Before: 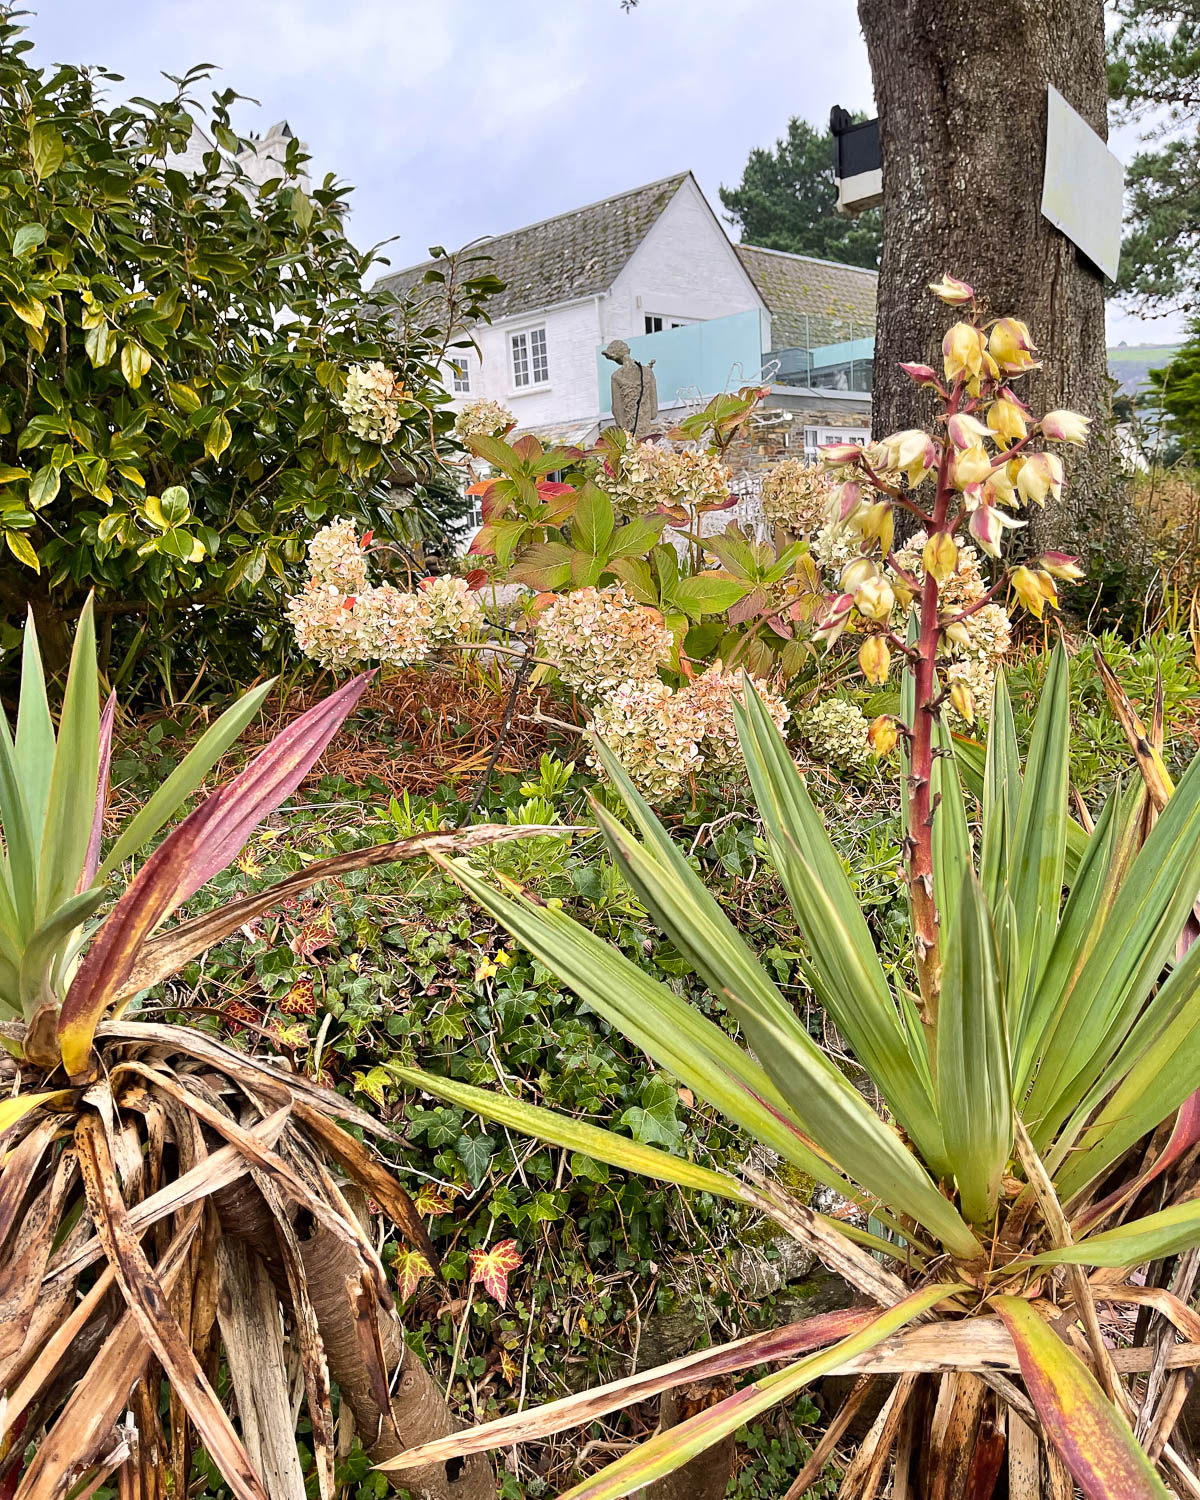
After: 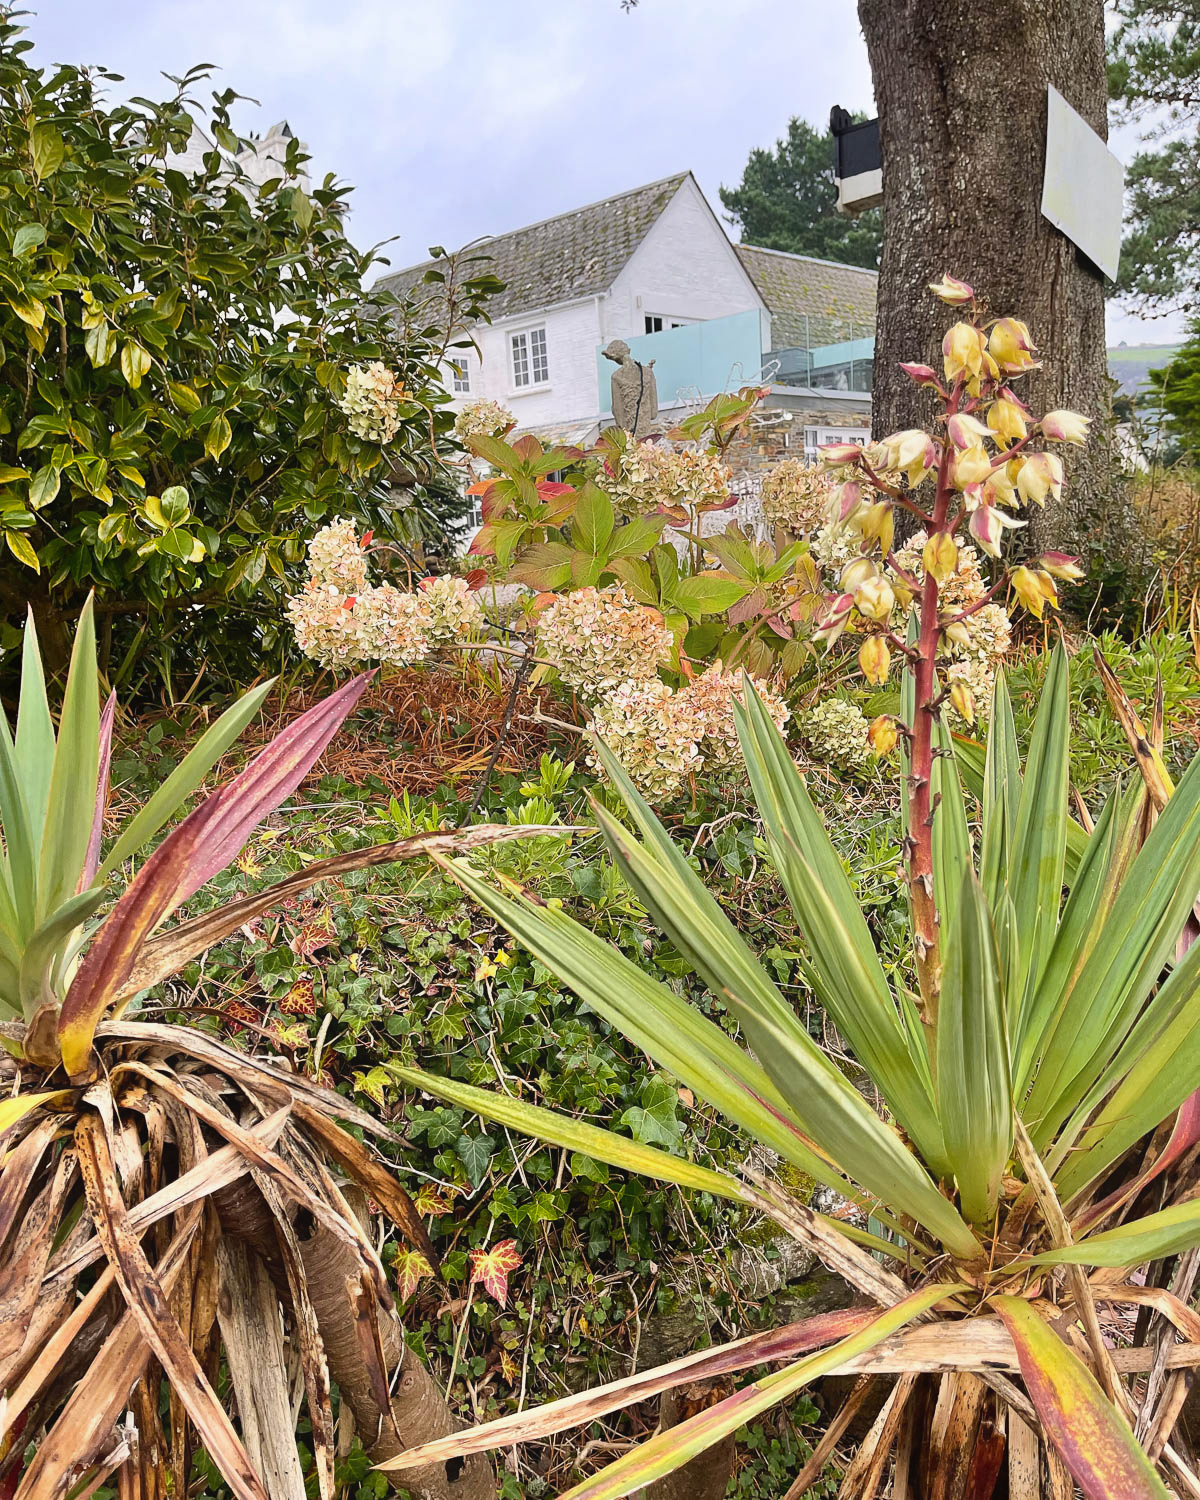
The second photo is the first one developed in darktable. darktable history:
contrast equalizer: octaves 7, y [[0.6 ×6], [0.55 ×6], [0 ×6], [0 ×6], [0 ×6]], mix -0.291
